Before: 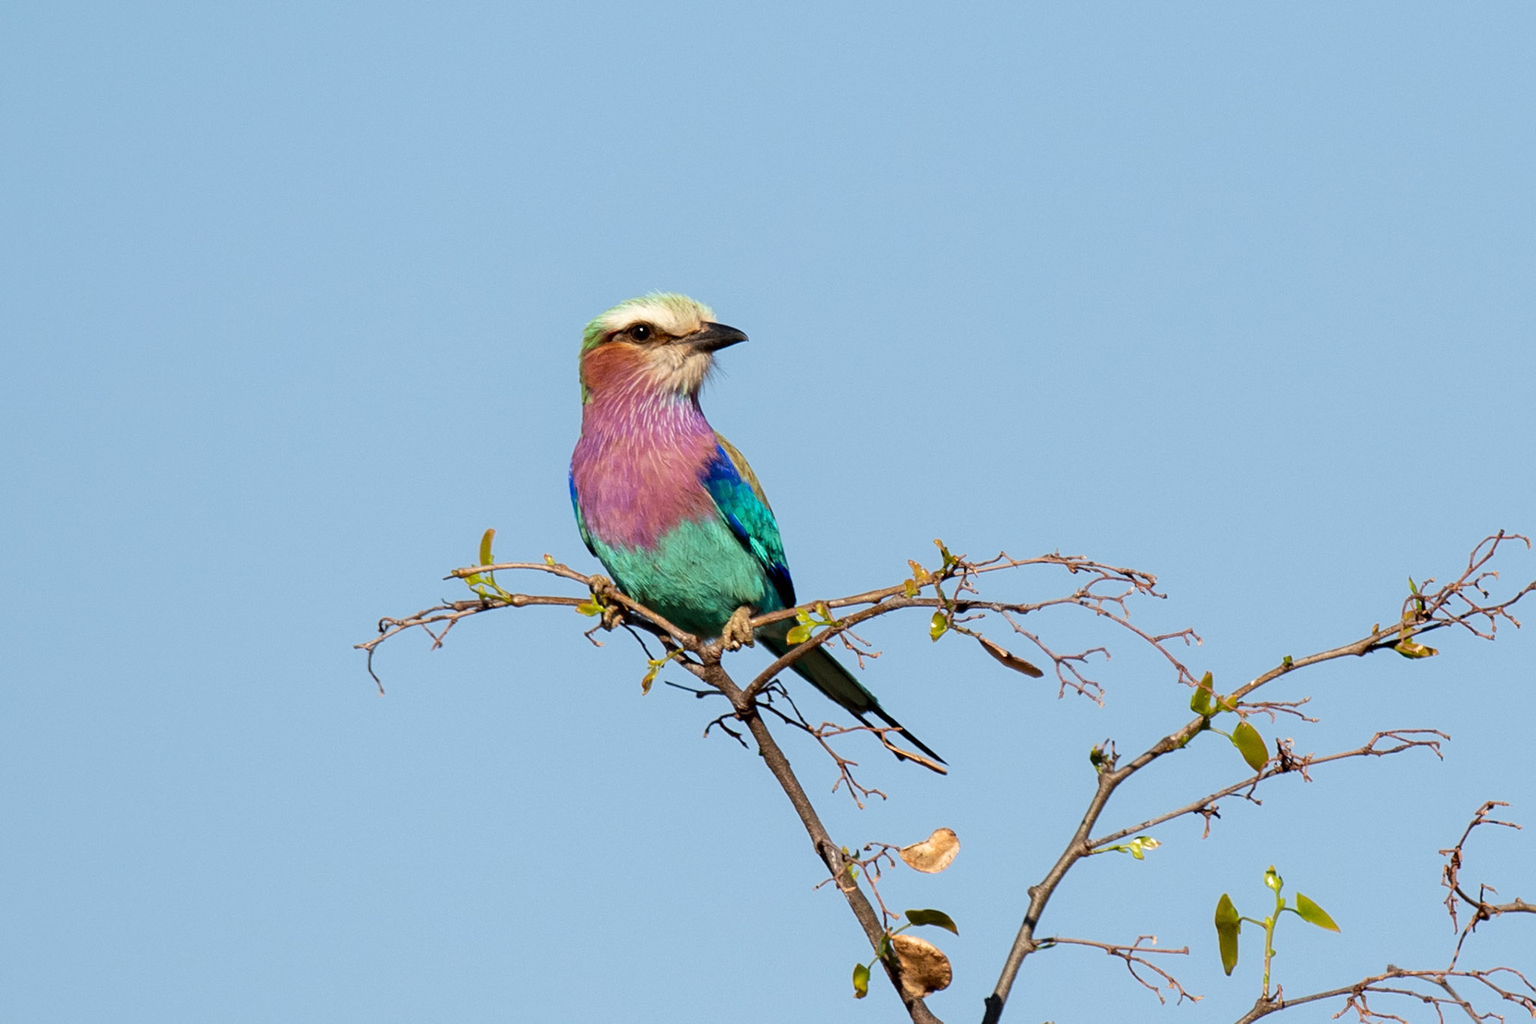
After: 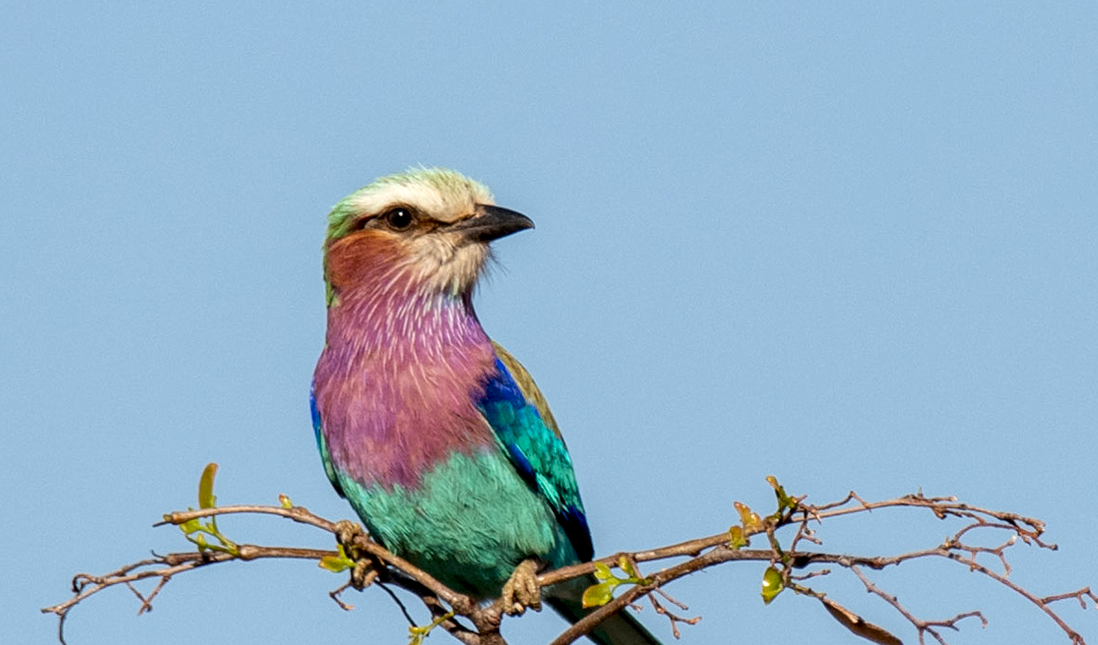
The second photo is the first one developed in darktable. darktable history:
crop: left 20.932%, top 15.471%, right 21.848%, bottom 34.081%
local contrast: detail 130%
